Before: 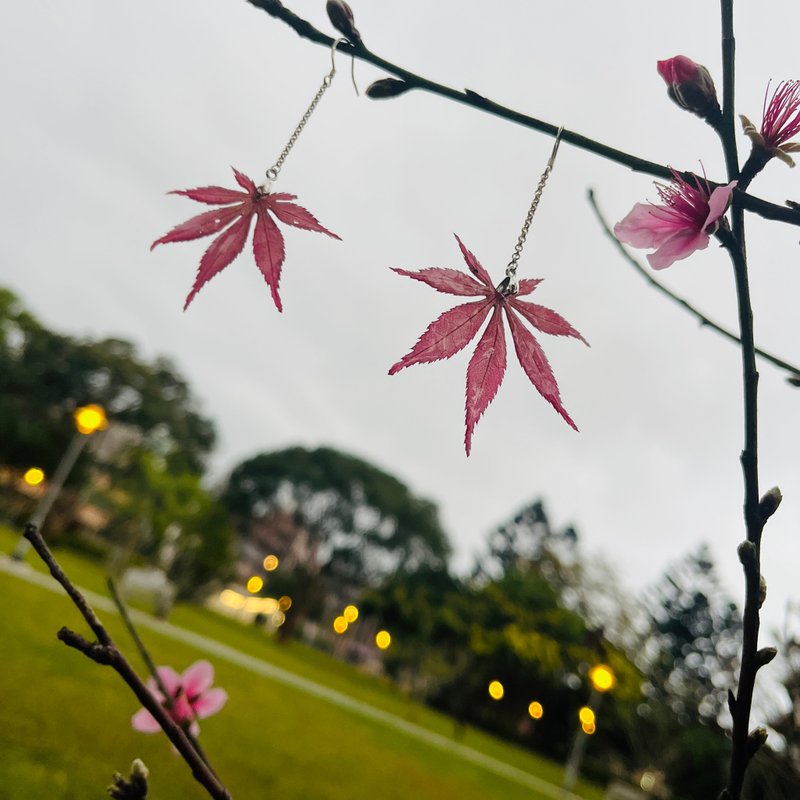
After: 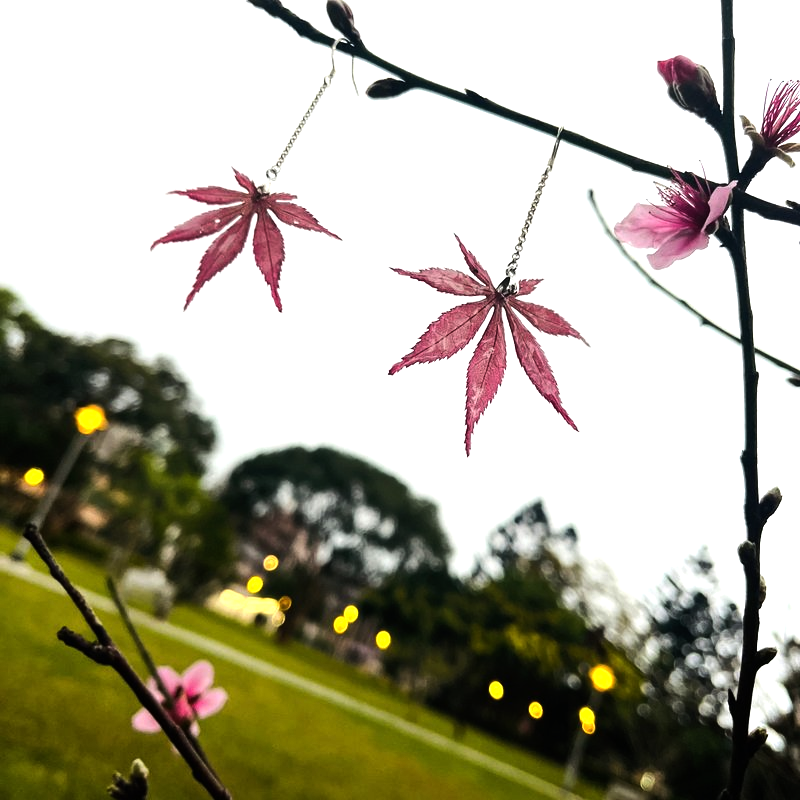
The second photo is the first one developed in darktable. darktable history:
tone equalizer: -8 EV -1.09 EV, -7 EV -0.978 EV, -6 EV -0.867 EV, -5 EV -0.615 EV, -3 EV 0.598 EV, -2 EV 0.838 EV, -1 EV 0.994 EV, +0 EV 1.06 EV, edges refinement/feathering 500, mask exposure compensation -1.57 EV, preserve details no
